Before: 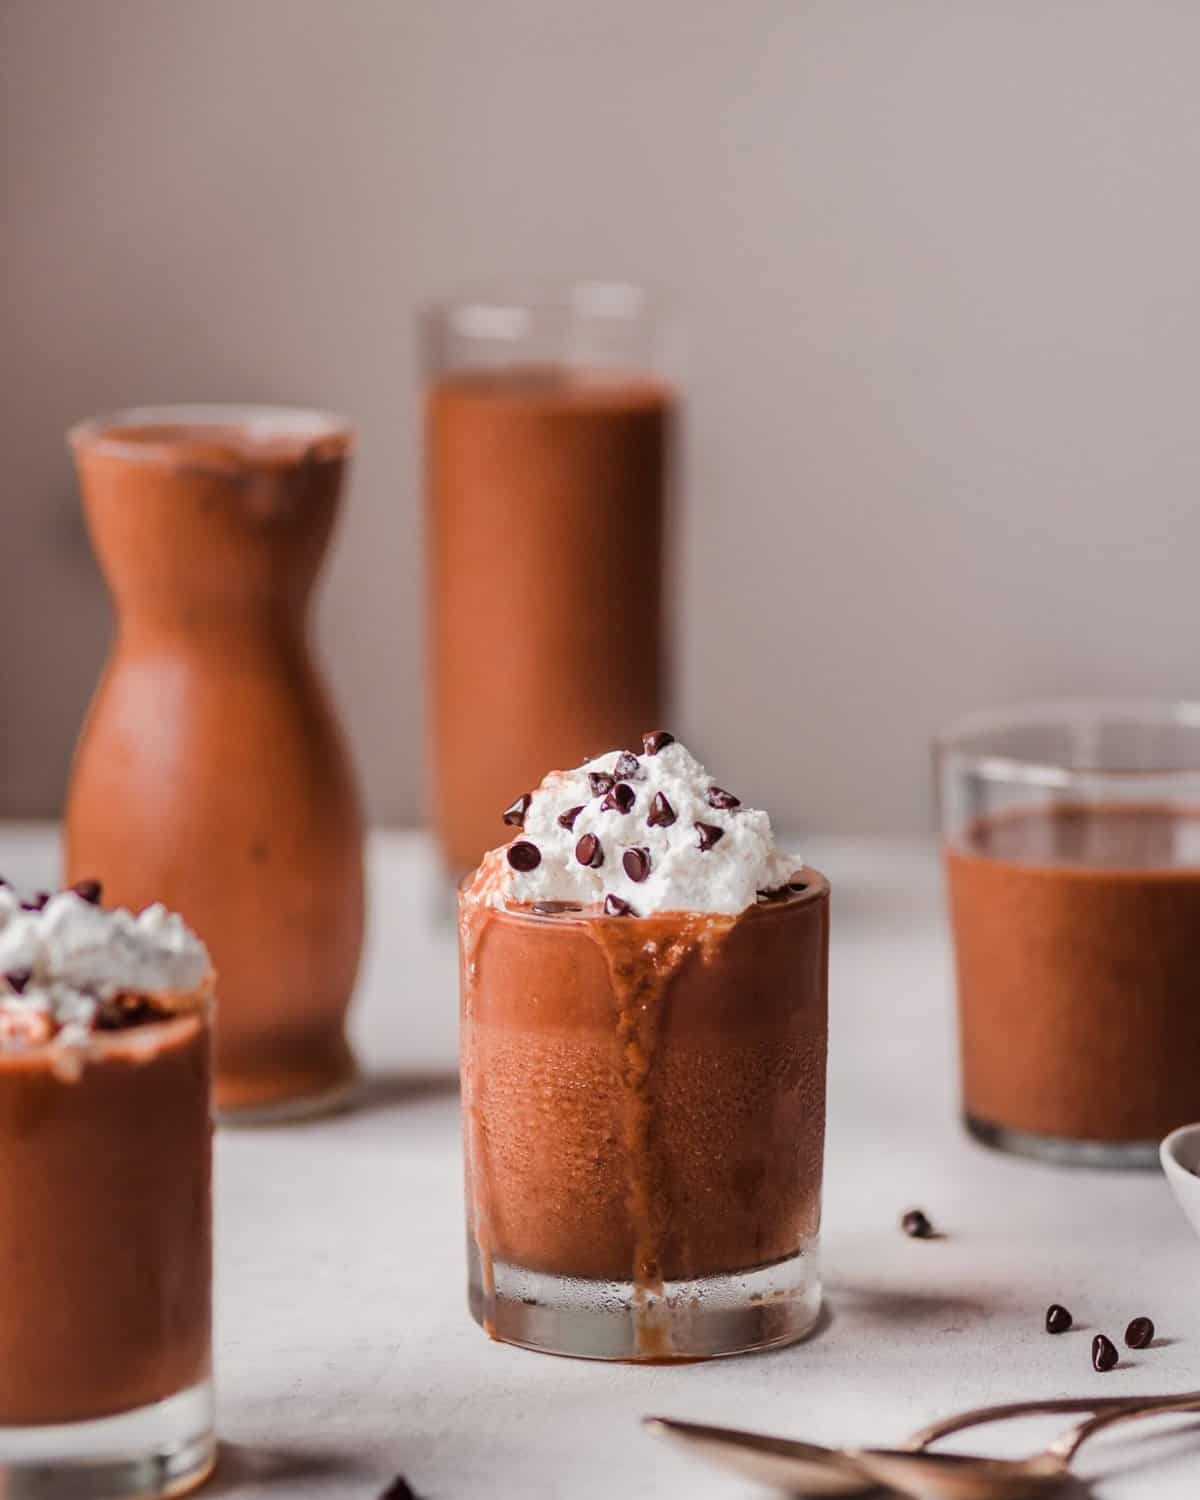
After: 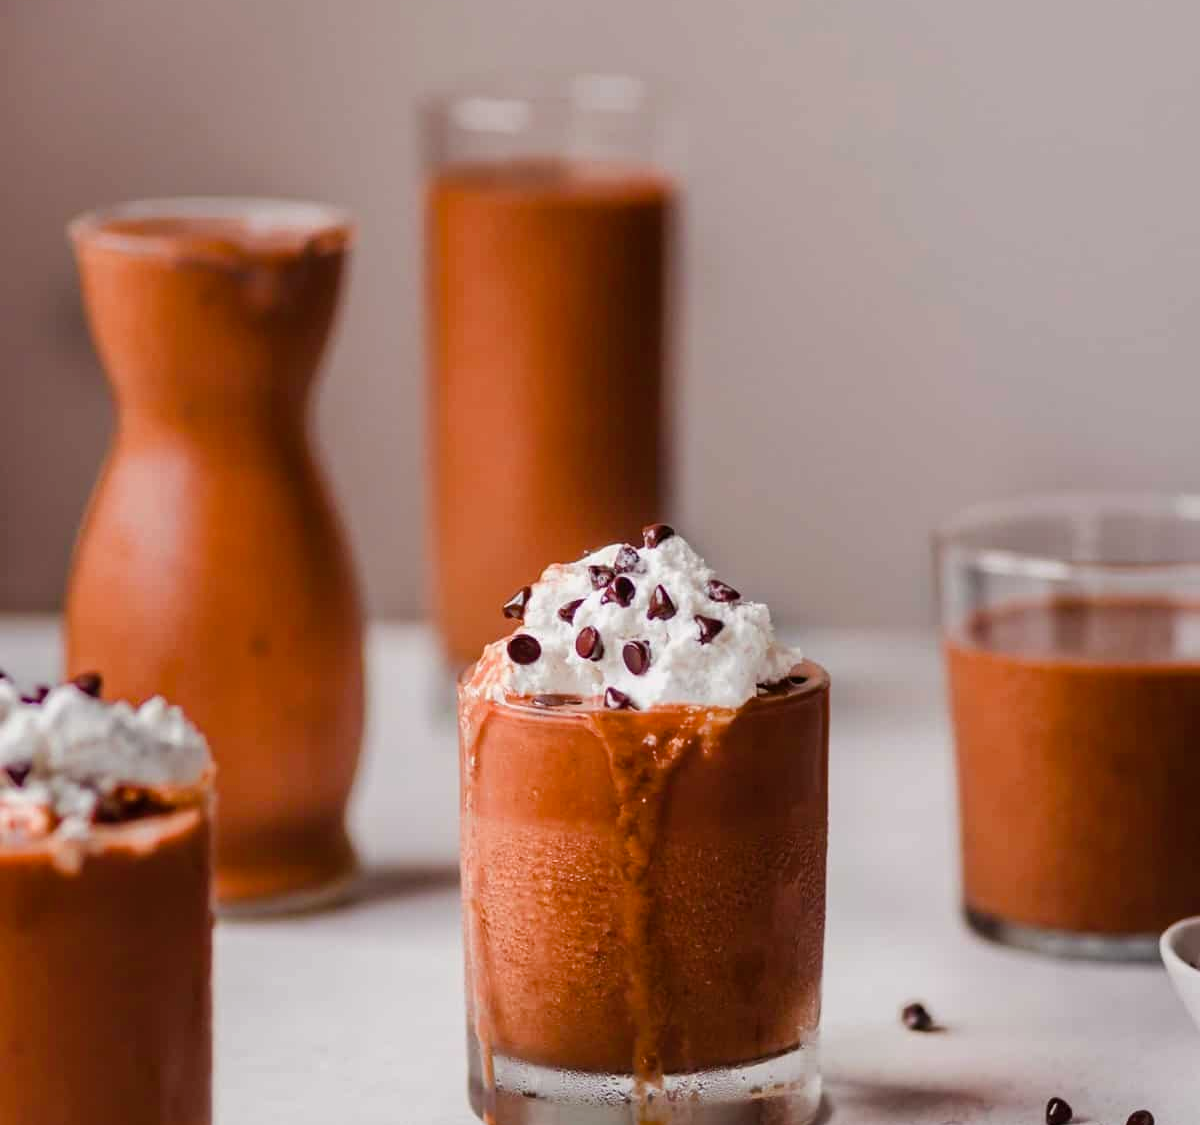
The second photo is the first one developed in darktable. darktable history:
crop: top 13.819%, bottom 11.169%
exposure: exposure -0.21 EV, compensate highlight preservation false
color balance rgb: linear chroma grading › shadows 32%, linear chroma grading › global chroma -2%, linear chroma grading › mid-tones 4%, perceptual saturation grading › global saturation -2%, perceptual saturation grading › highlights -8%, perceptual saturation grading › mid-tones 8%, perceptual saturation grading › shadows 4%, perceptual brilliance grading › highlights 8%, perceptual brilliance grading › mid-tones 4%, perceptual brilliance grading › shadows 2%, global vibrance 16%, saturation formula JzAzBz (2021)
rotate and perspective: automatic cropping original format, crop left 0, crop top 0
